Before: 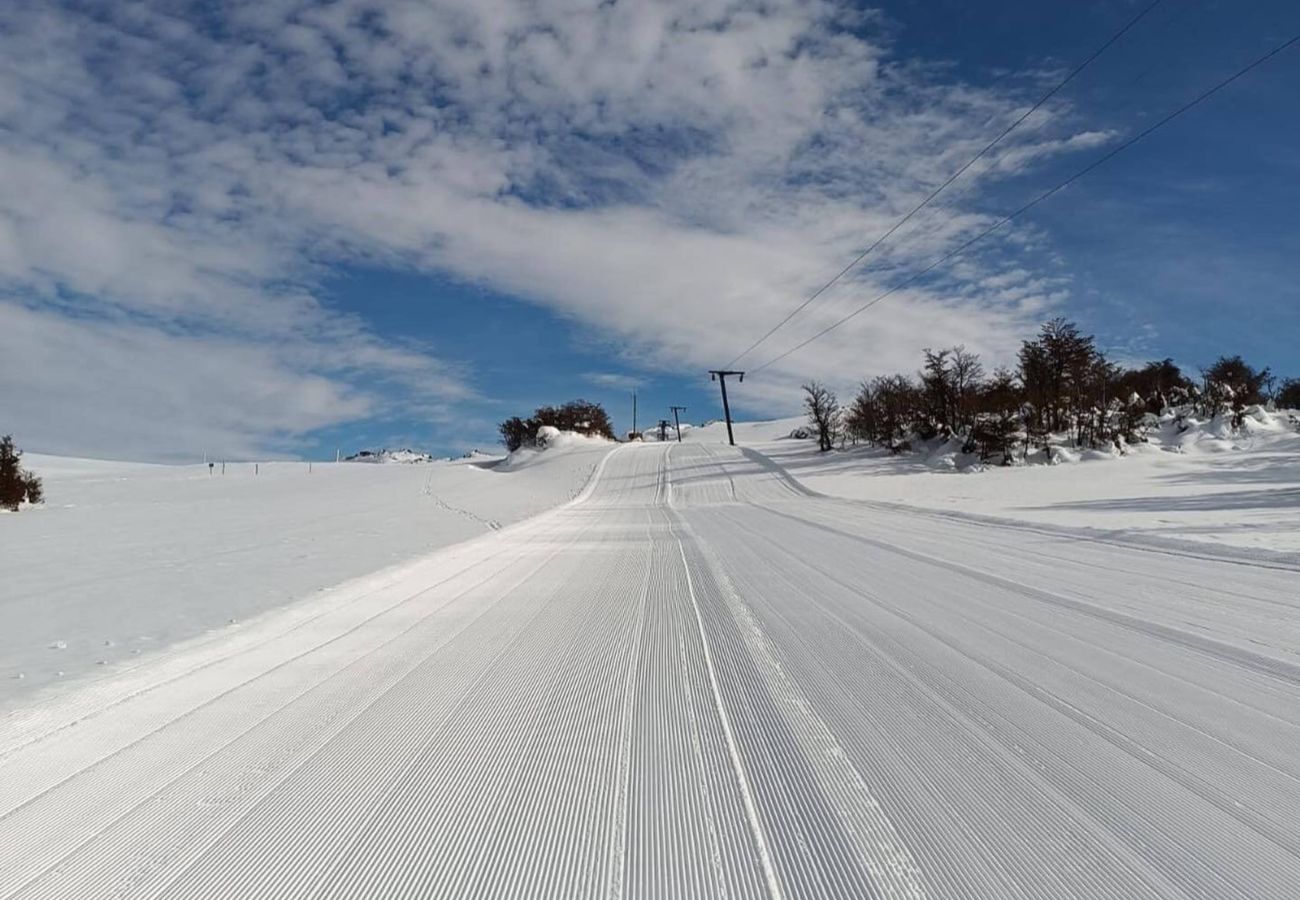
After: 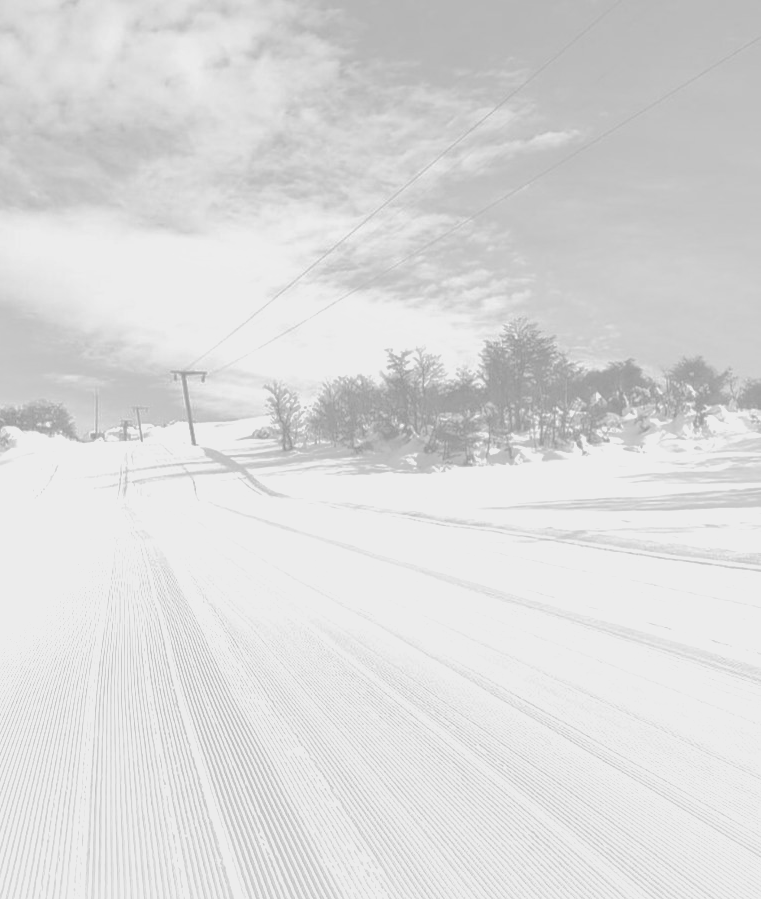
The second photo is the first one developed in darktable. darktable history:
crop: left 41.402%
color balance: on, module defaults
white balance: red 0.766, blue 1.537
colorize: hue 331.2°, saturation 75%, source mix 30.28%, lightness 70.52%, version 1
monochrome: a 0, b 0, size 0.5, highlights 0.57
exposure: black level correction -0.002, exposure 1.35 EV, compensate highlight preservation false
shadows and highlights: on, module defaults
